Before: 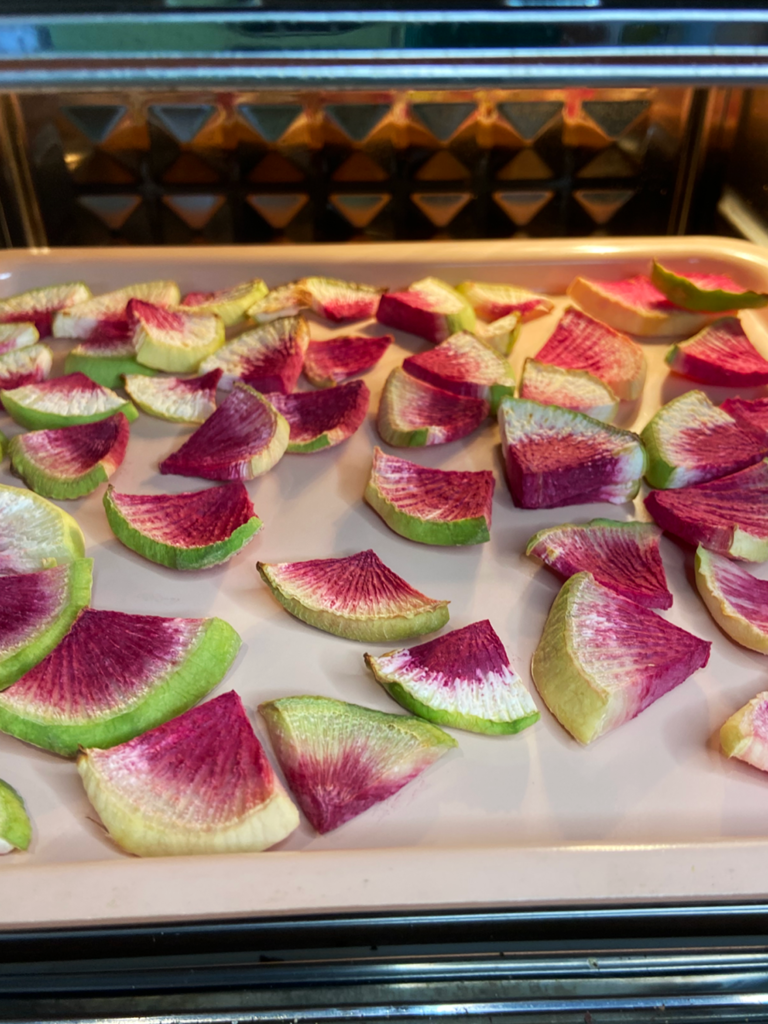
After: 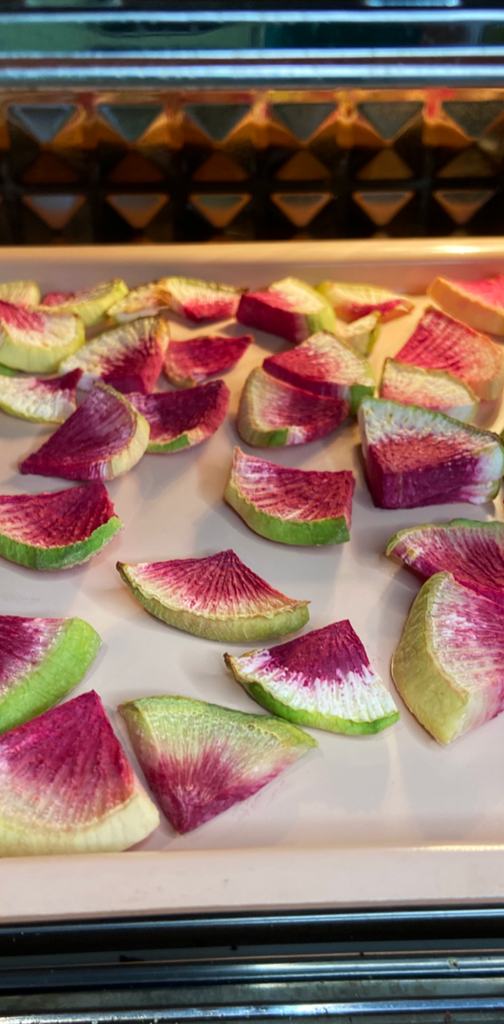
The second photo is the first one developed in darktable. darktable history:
crop and rotate: left 18.231%, right 16.091%
